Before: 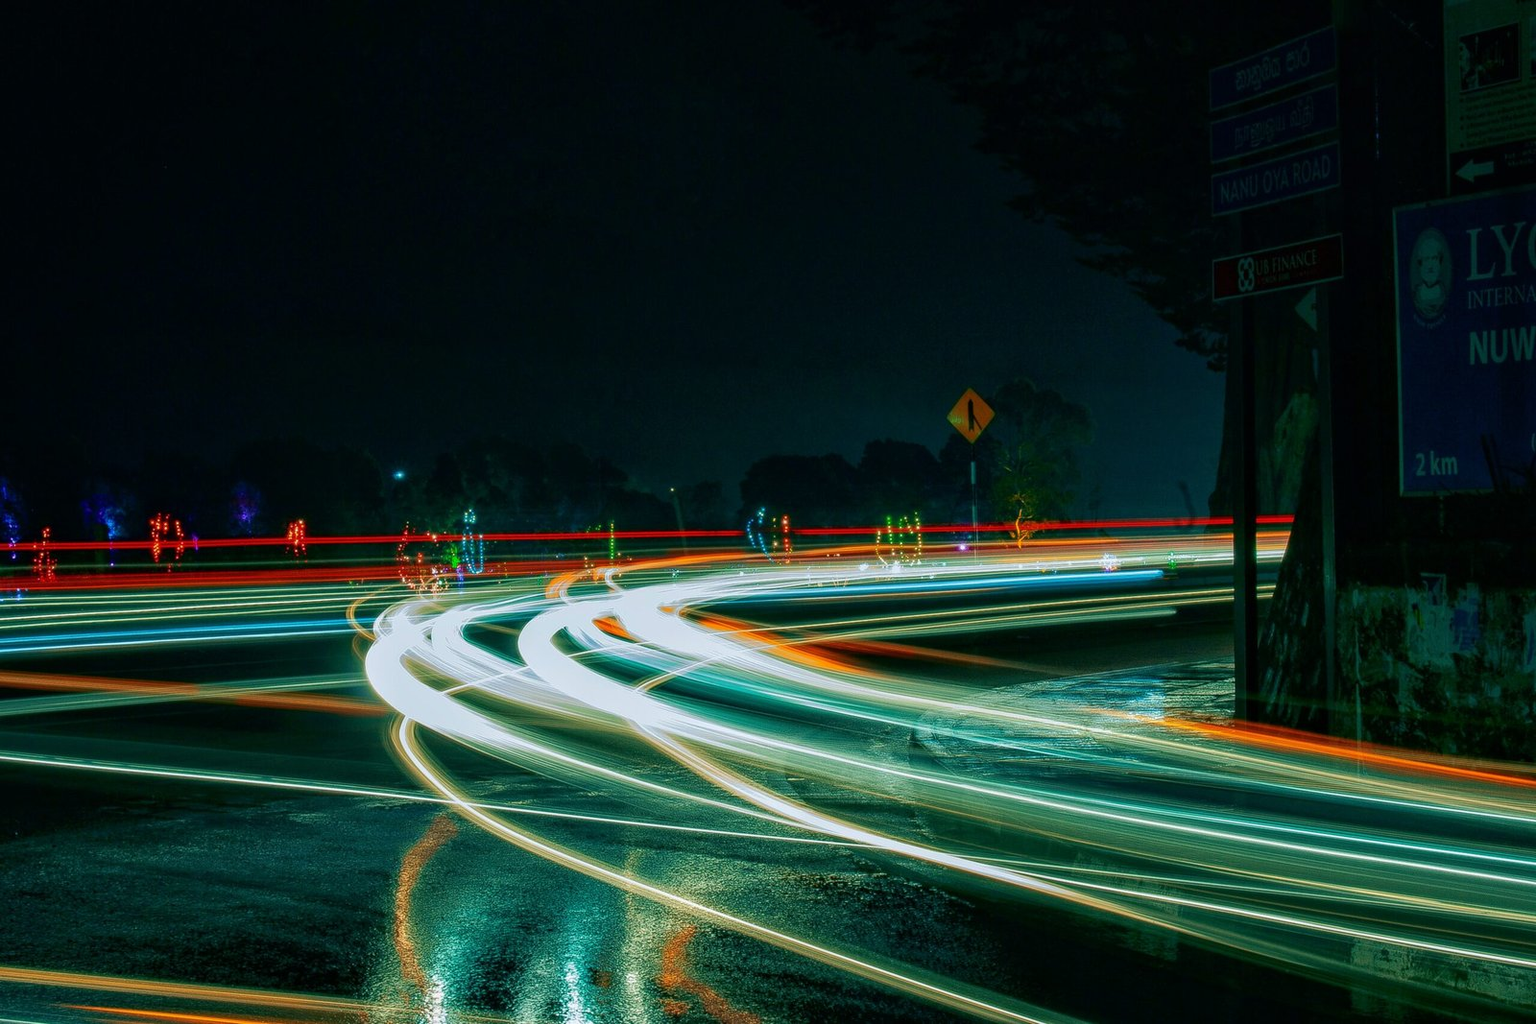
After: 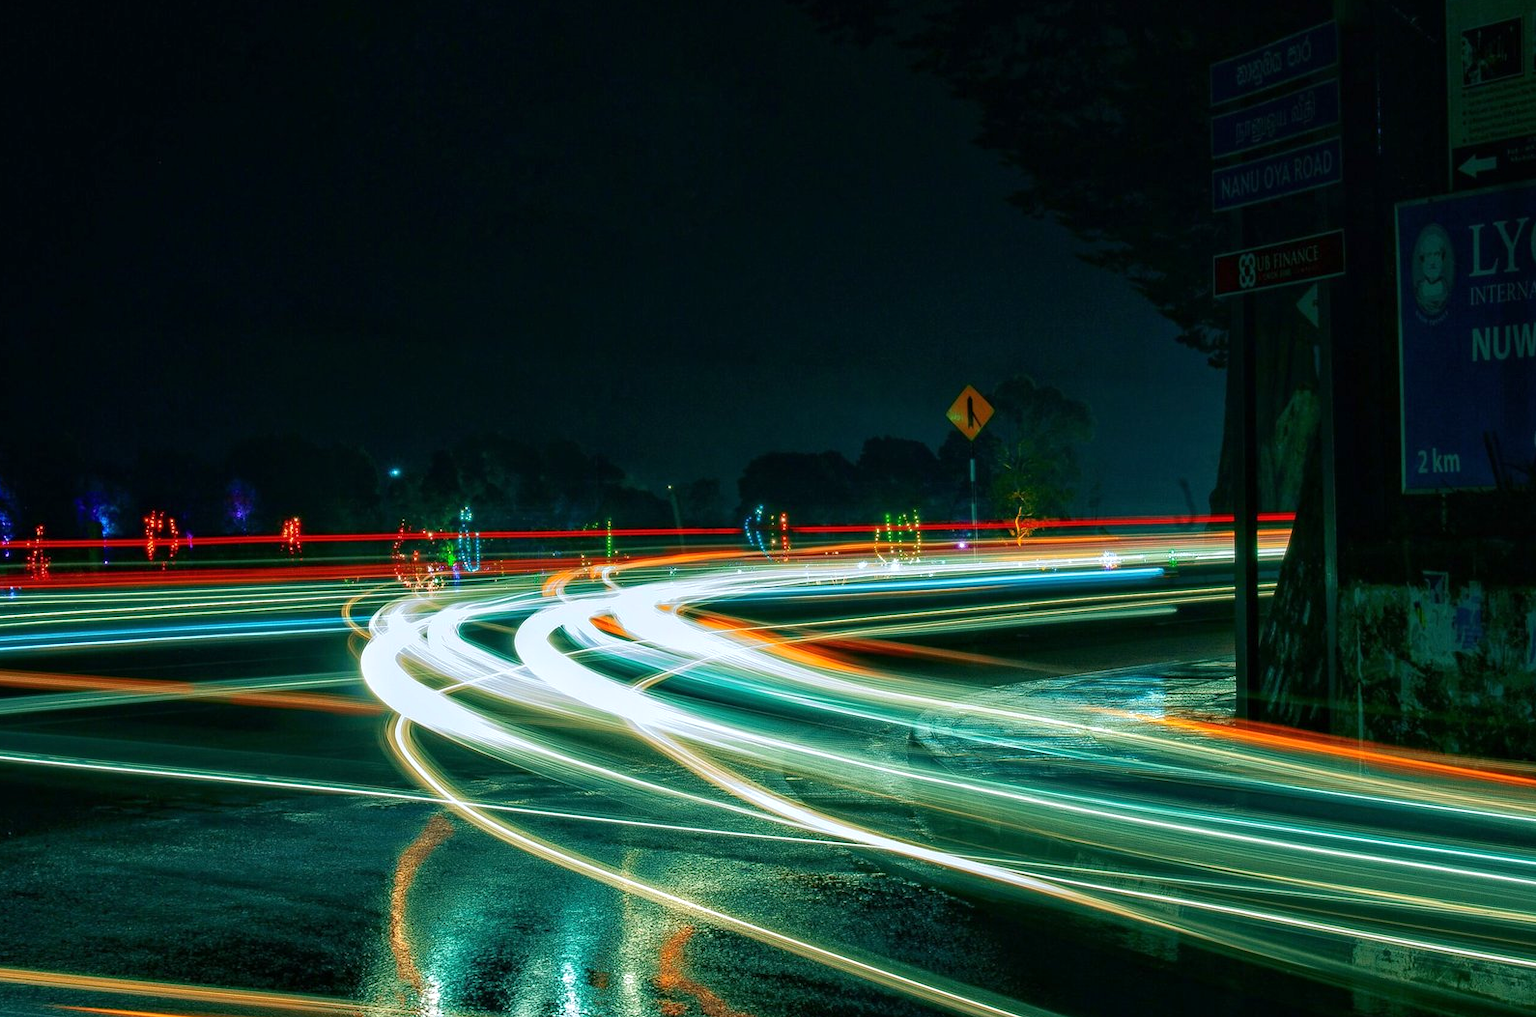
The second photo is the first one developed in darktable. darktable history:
crop: left 0.452%, top 0.631%, right 0.164%, bottom 0.593%
exposure: exposure 0.349 EV
